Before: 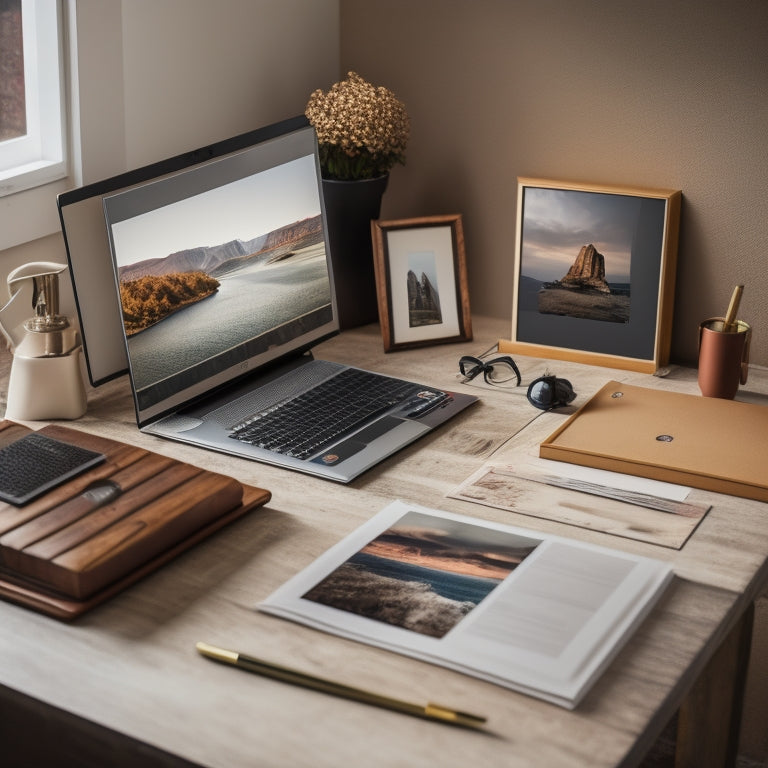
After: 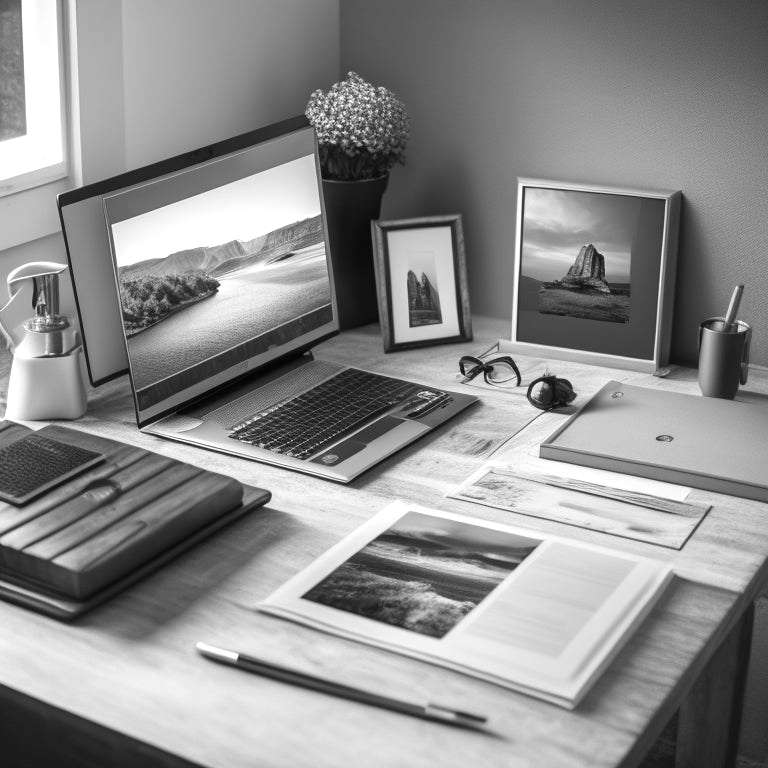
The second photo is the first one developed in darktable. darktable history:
white balance: red 1.123, blue 0.83
monochrome: on, module defaults
exposure: exposure 0.559 EV, compensate highlight preservation false
